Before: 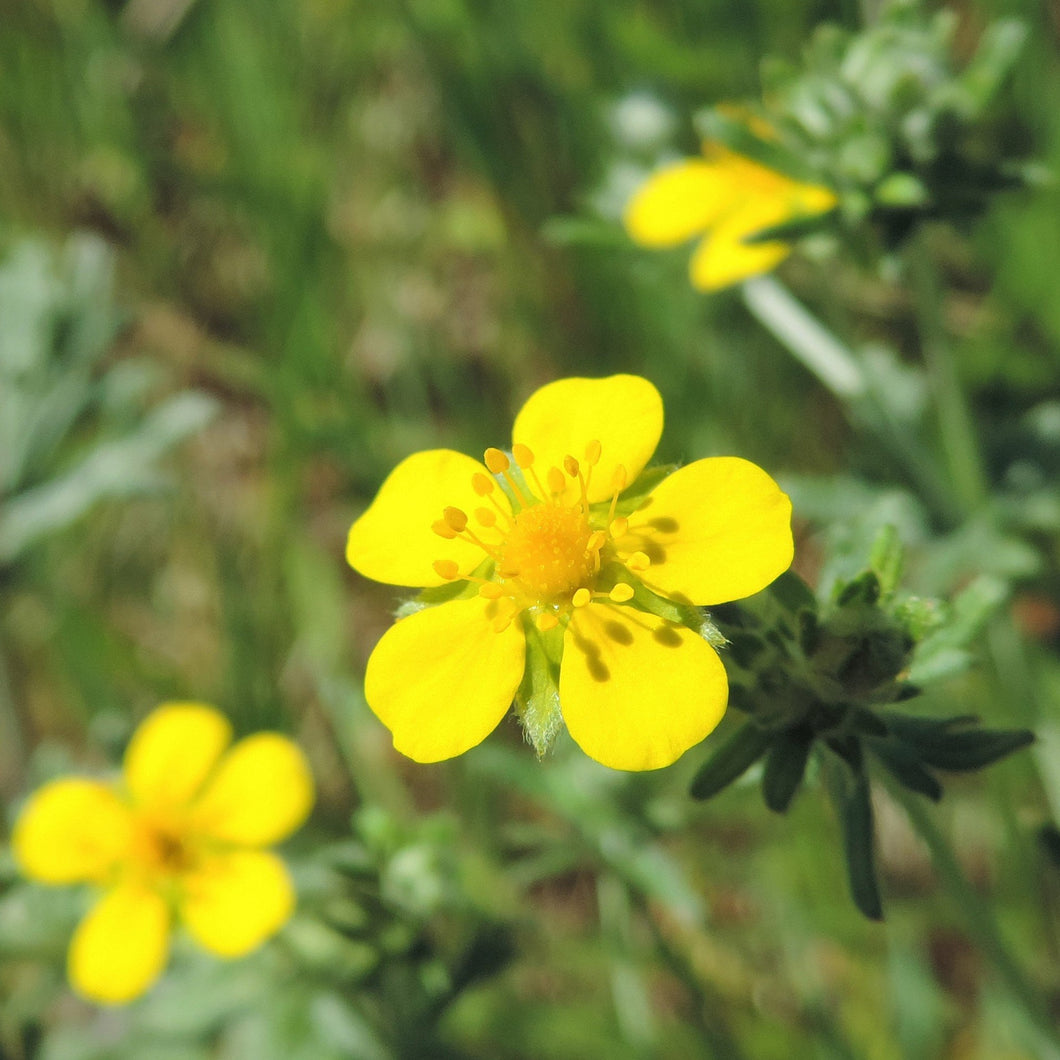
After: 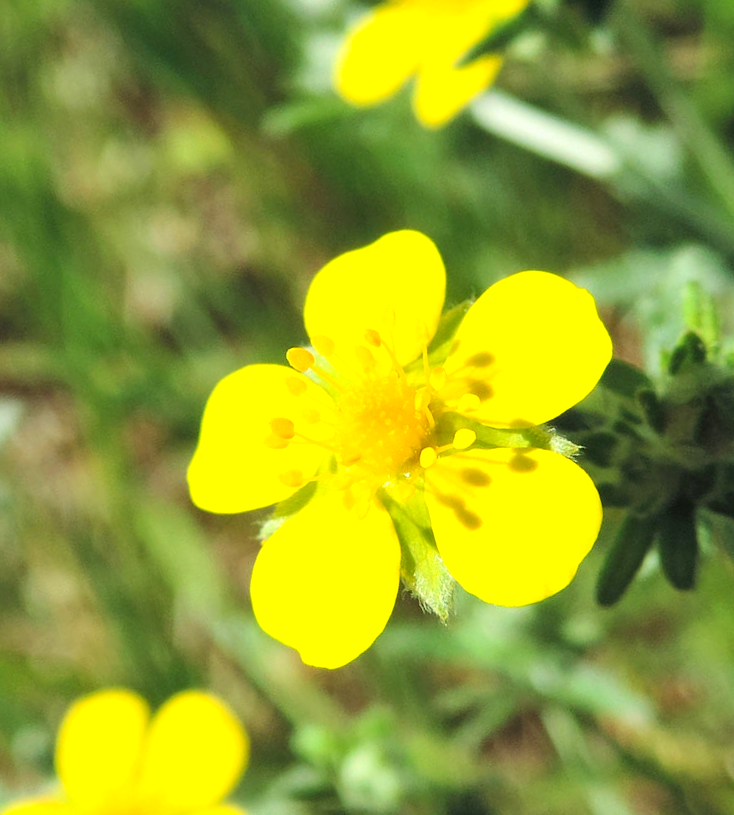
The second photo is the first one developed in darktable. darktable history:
contrast brightness saturation: contrast 0.147, brightness -0.009, saturation 0.102
crop and rotate: angle 20.46°, left 6.832%, right 4.063%, bottom 1.074%
exposure: black level correction 0, exposure 0.499 EV, compensate highlight preservation false
